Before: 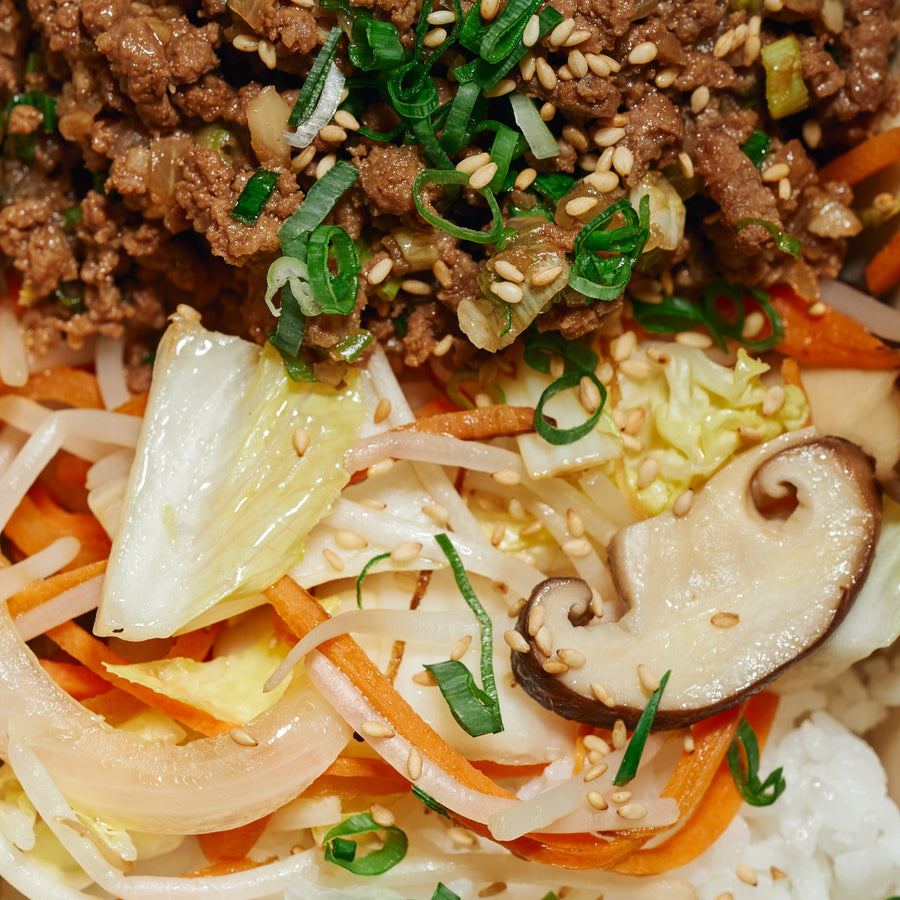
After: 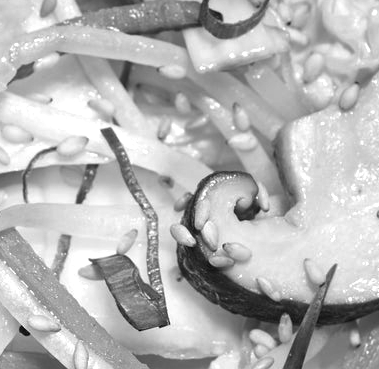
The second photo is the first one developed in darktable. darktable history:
haze removal: compatibility mode true, adaptive false
color calibration: output gray [0.25, 0.35, 0.4, 0], x 0.383, y 0.372, temperature 3905.17 K
white balance: emerald 1
exposure: exposure 0.566 EV, compensate highlight preservation false
crop: left 37.221%, top 45.169%, right 20.63%, bottom 13.777%
